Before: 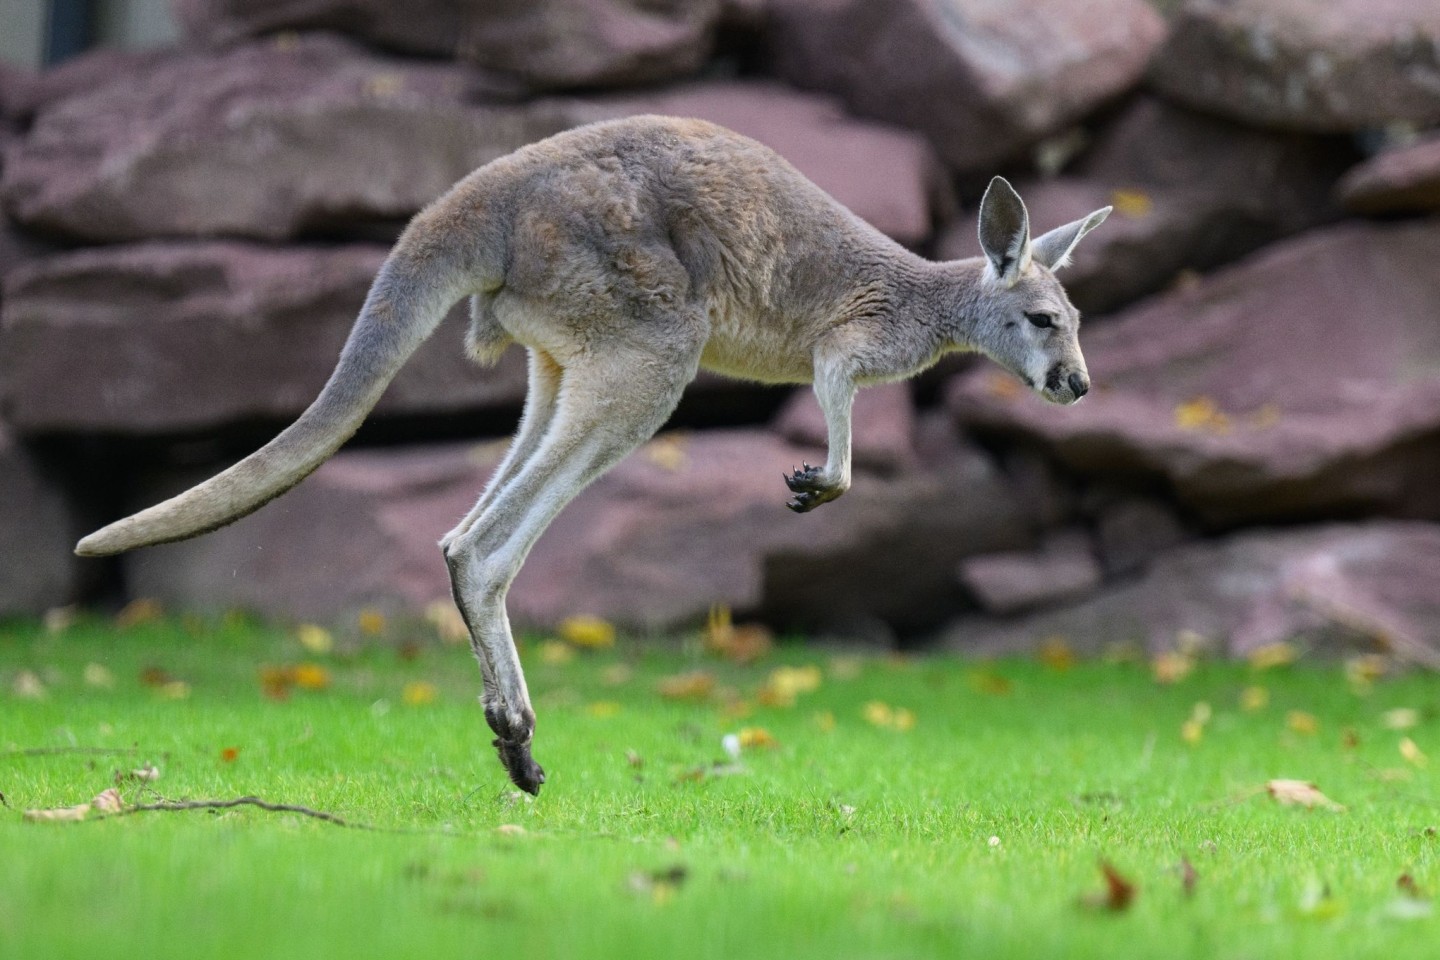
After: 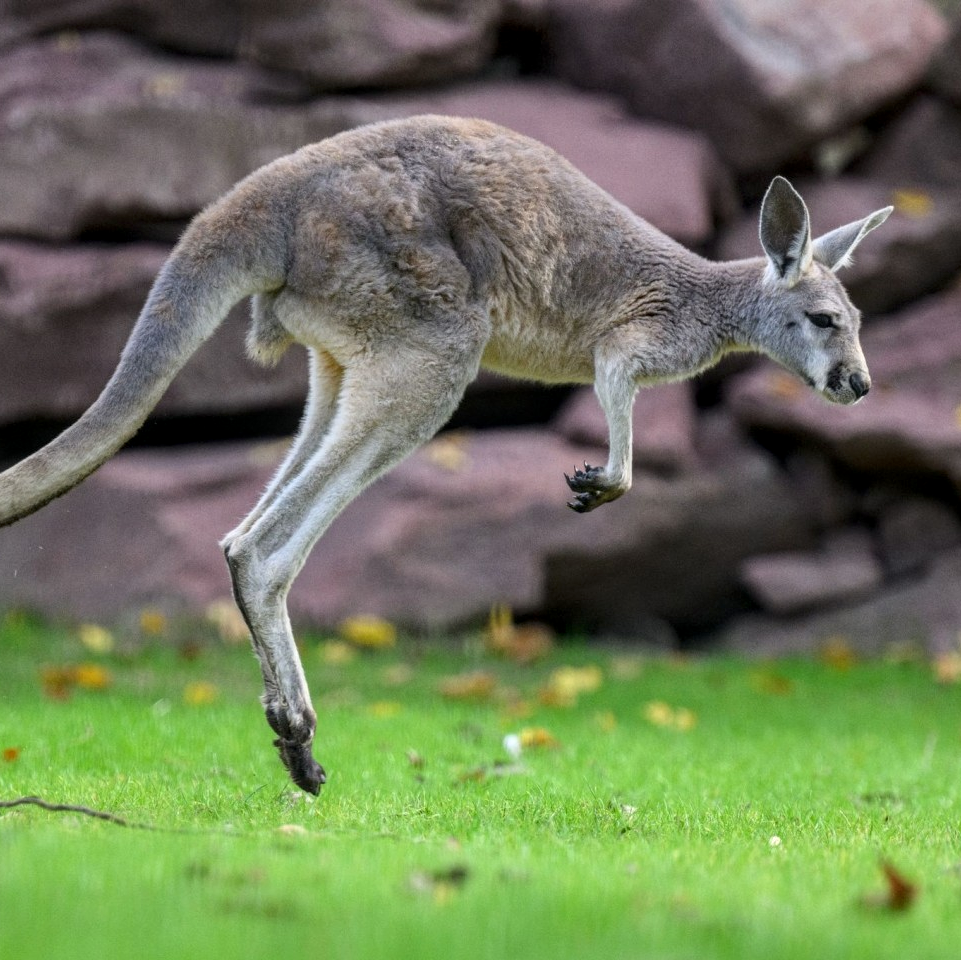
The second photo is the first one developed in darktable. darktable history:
local contrast: on, module defaults
crop and rotate: left 15.265%, right 17.965%
